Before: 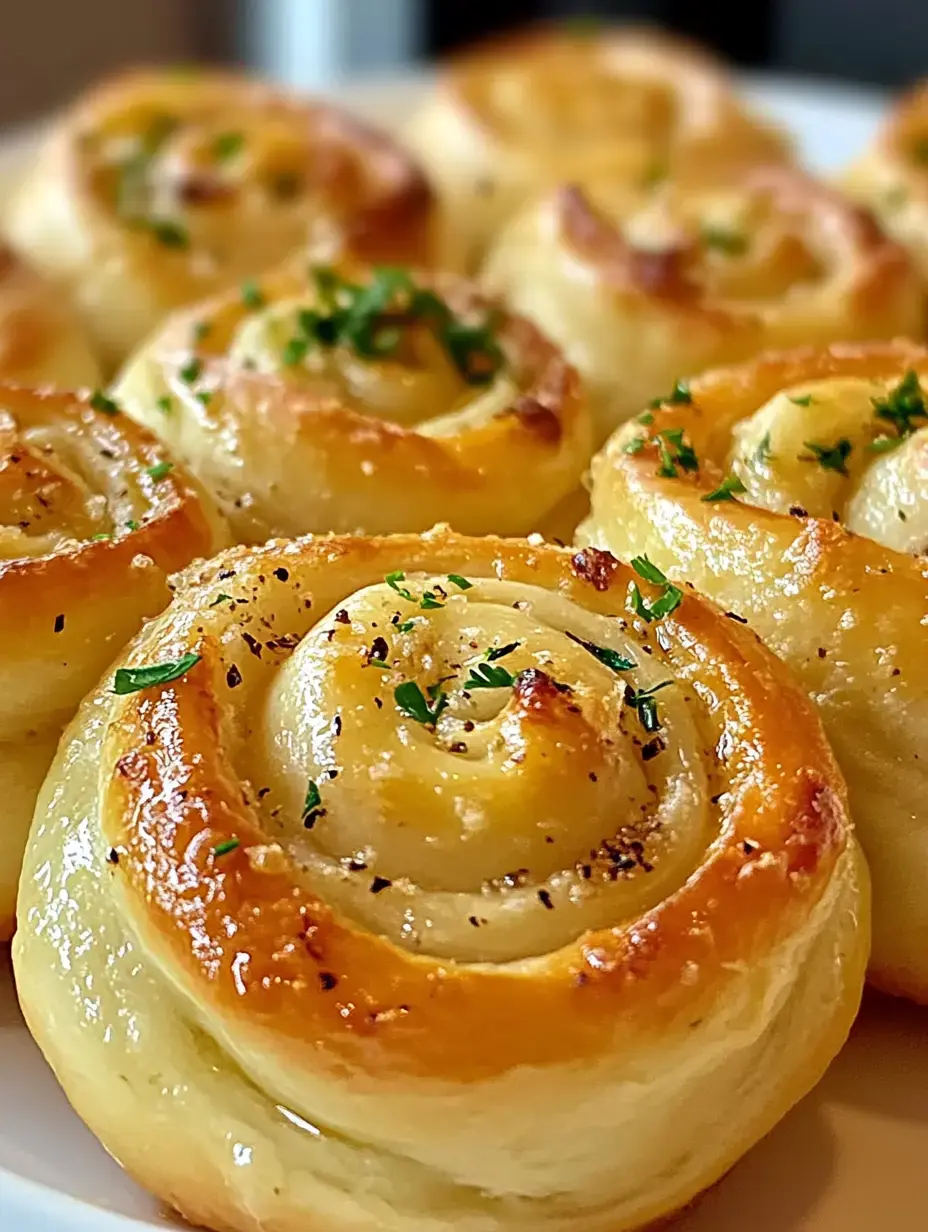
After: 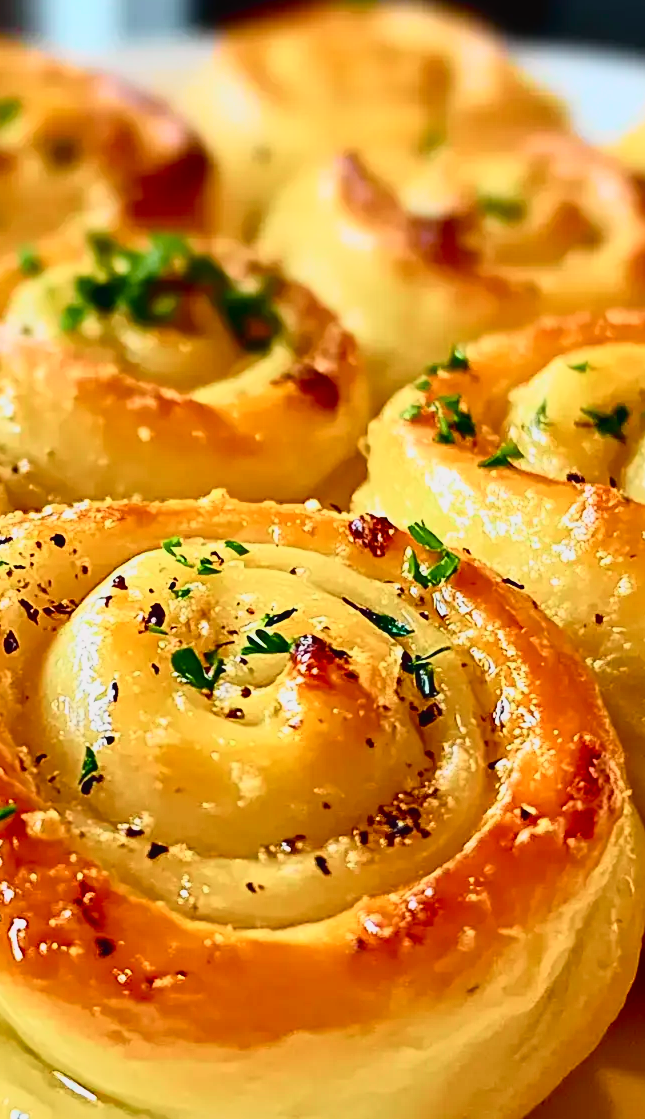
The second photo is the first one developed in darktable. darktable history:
tone curve: curves: ch0 [(0, 0.023) (0.132, 0.075) (0.256, 0.2) (0.463, 0.494) (0.699, 0.816) (0.813, 0.898) (1, 0.943)]; ch1 [(0, 0) (0.32, 0.306) (0.441, 0.41) (0.476, 0.466) (0.498, 0.5) (0.518, 0.519) (0.546, 0.571) (0.604, 0.651) (0.733, 0.817) (1, 1)]; ch2 [(0, 0) (0.312, 0.313) (0.431, 0.425) (0.483, 0.477) (0.503, 0.503) (0.526, 0.507) (0.564, 0.575) (0.614, 0.695) (0.713, 0.767) (0.985, 0.966)], color space Lab, independent channels
crop and rotate: left 24.034%, top 2.838%, right 6.406%, bottom 6.299%
